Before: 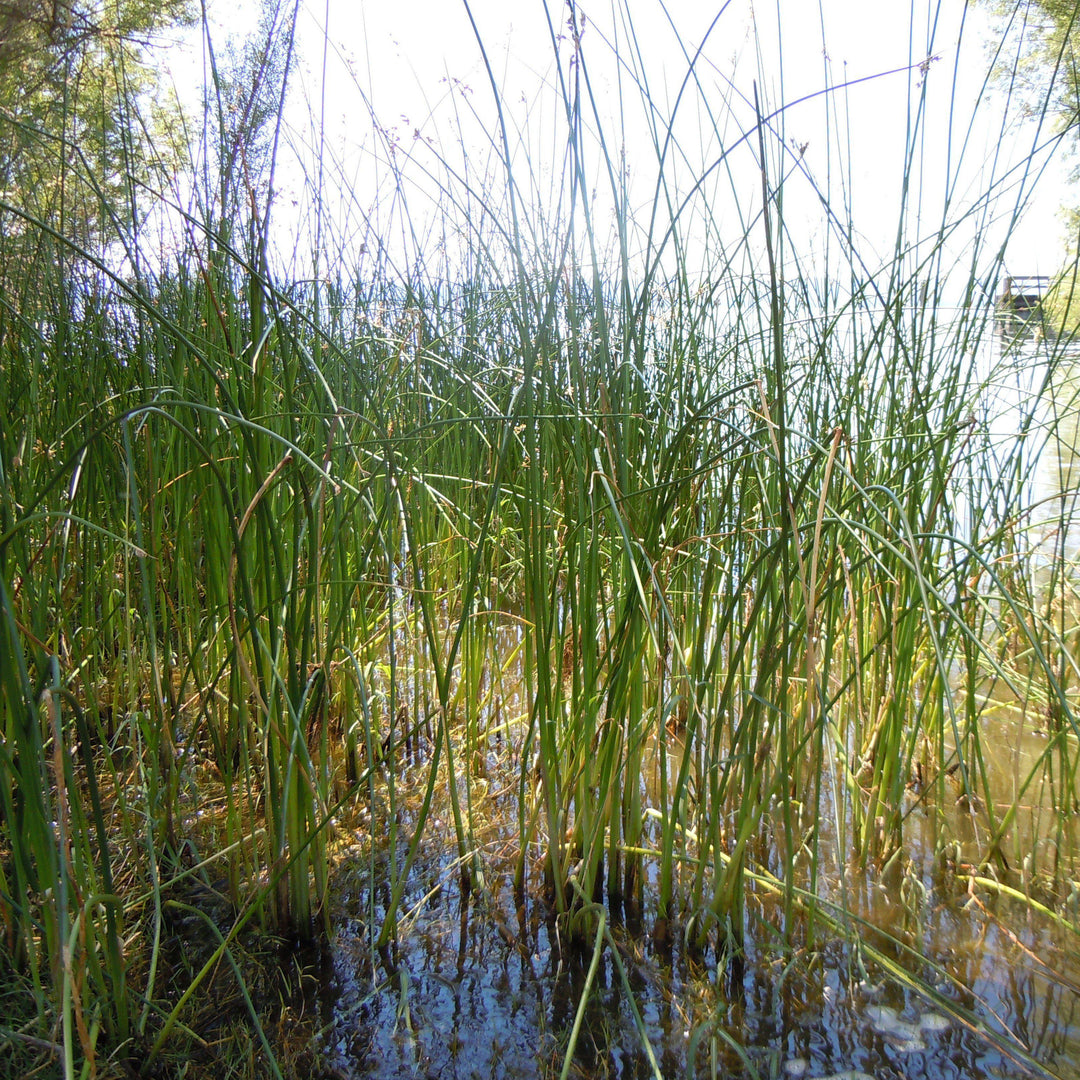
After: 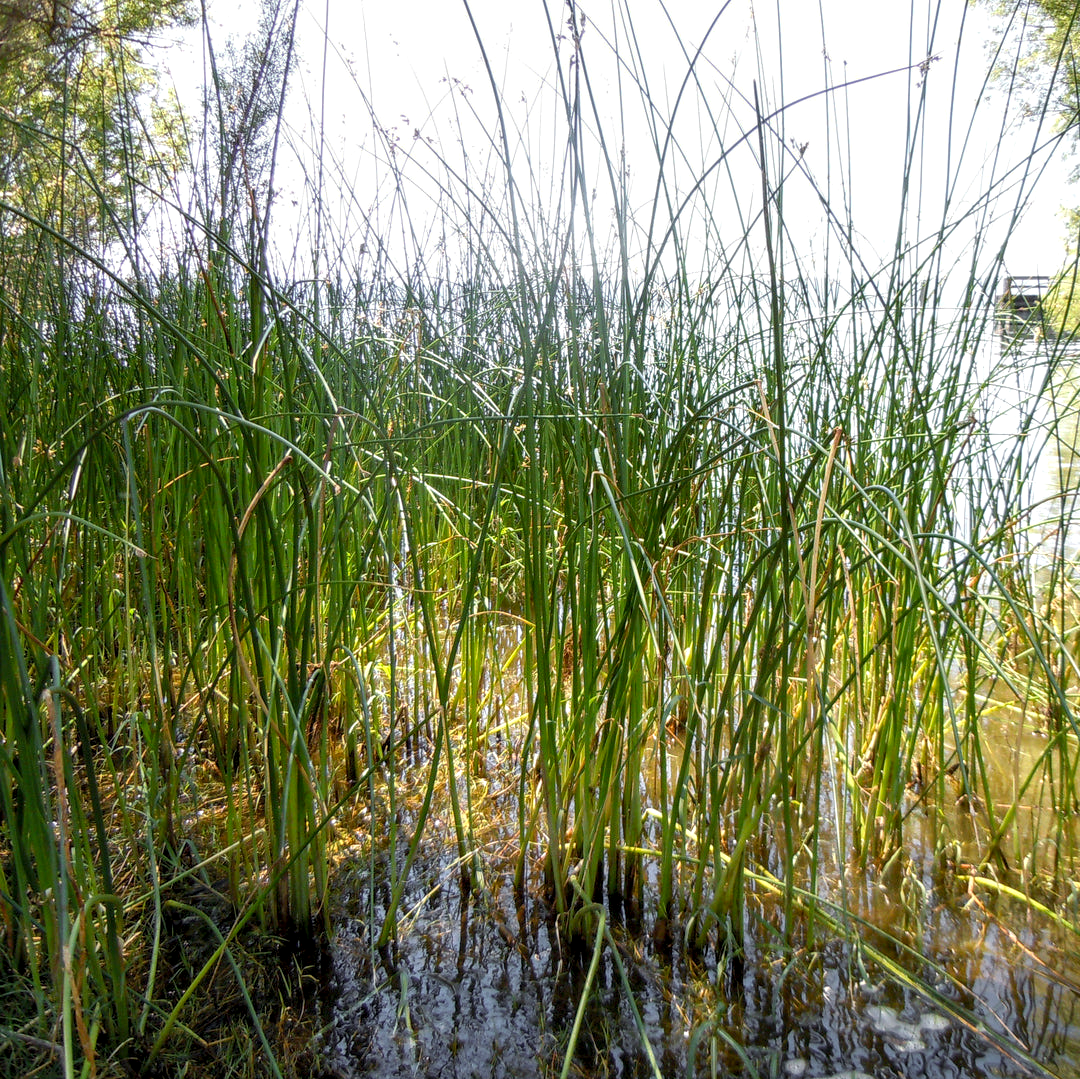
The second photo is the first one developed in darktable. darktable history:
crop: bottom 0.071%
color zones: curves: ch1 [(0.25, 0.61) (0.75, 0.248)]
local contrast: detail 142%
